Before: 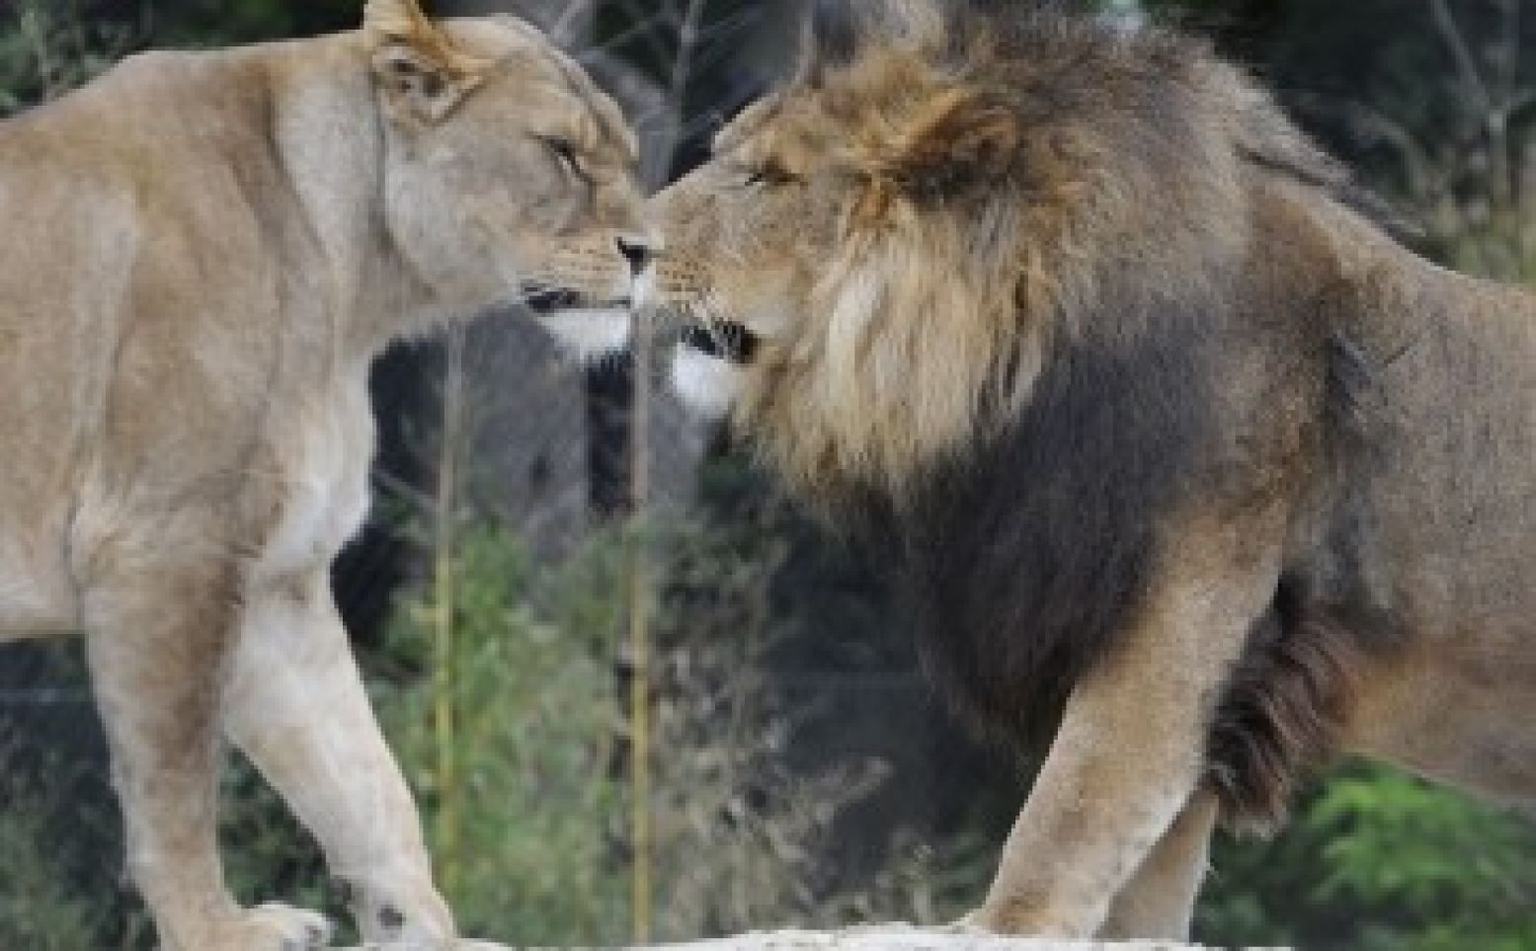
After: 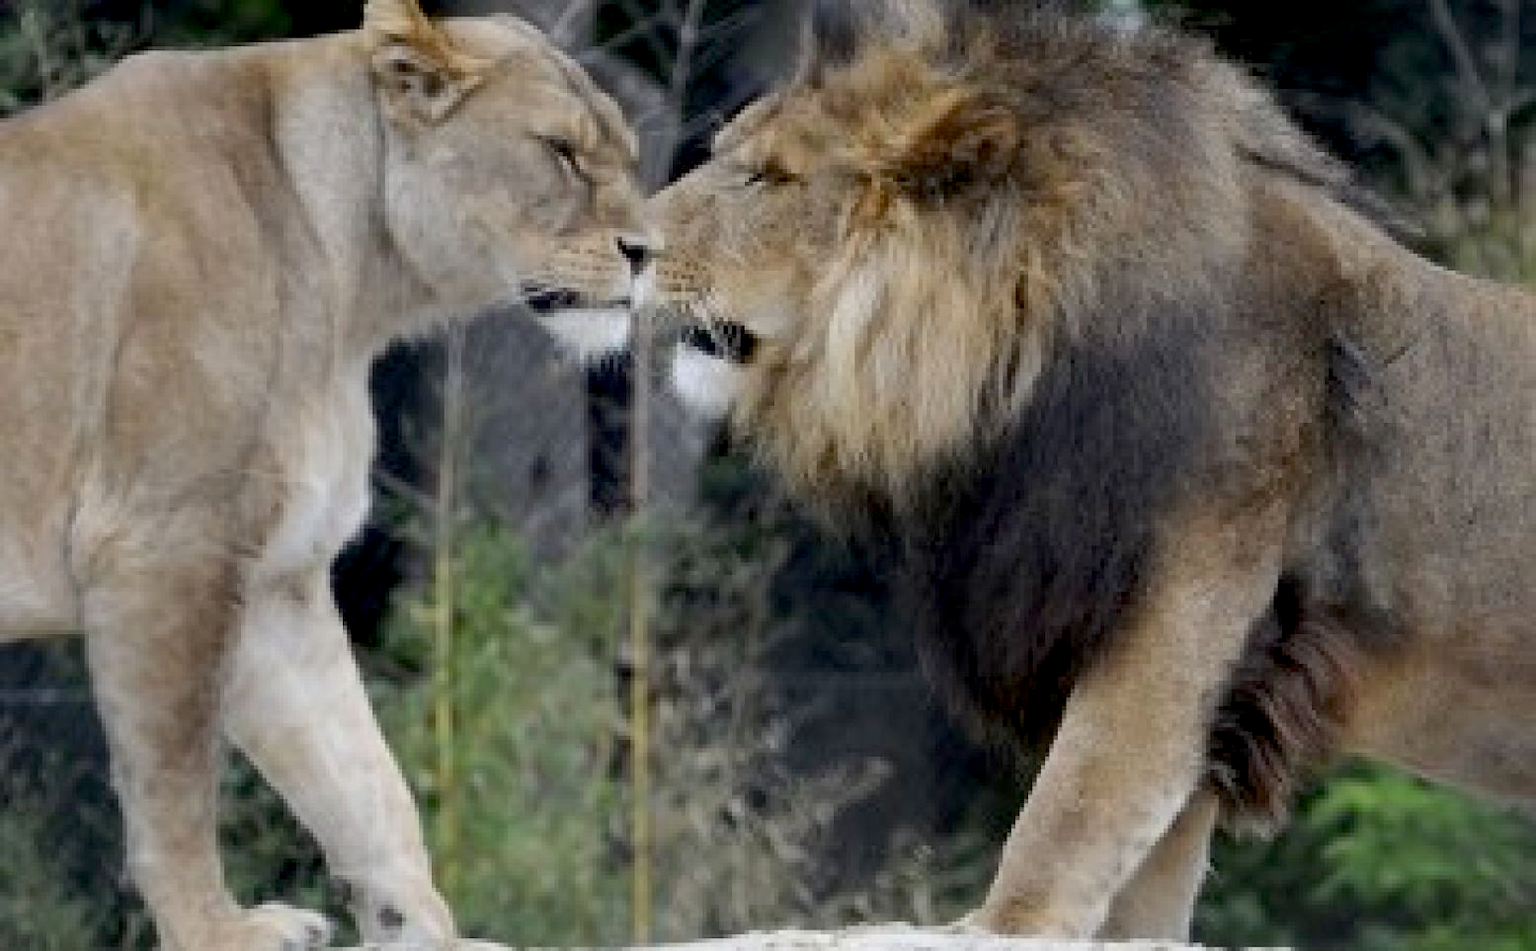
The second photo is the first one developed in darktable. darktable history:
exposure: black level correction 0.014, compensate exposure bias true, compensate highlight preservation false
contrast equalizer: y [[0.5 ×6], [0.5 ×6], [0.5, 0.5, 0.501, 0.545, 0.707, 0.863], [0 ×6], [0 ×6]]
